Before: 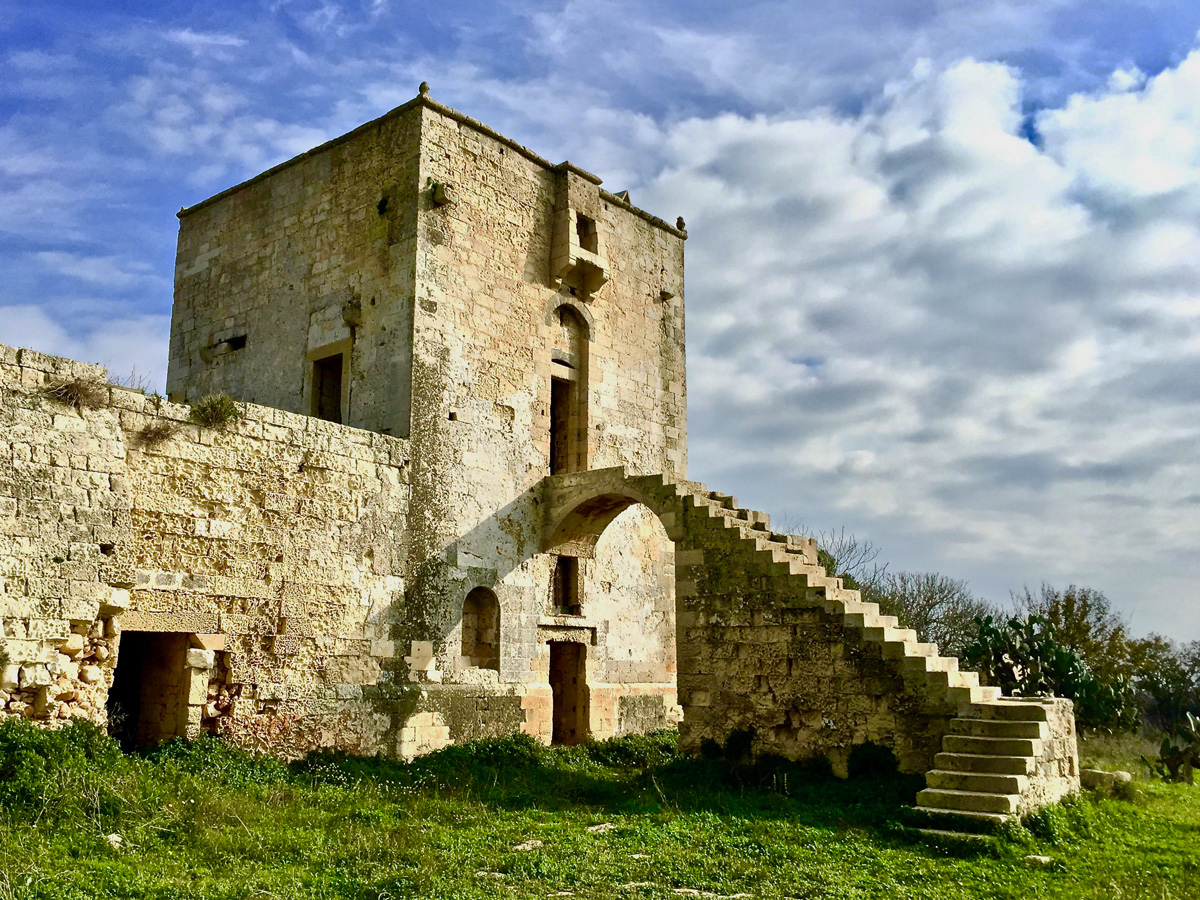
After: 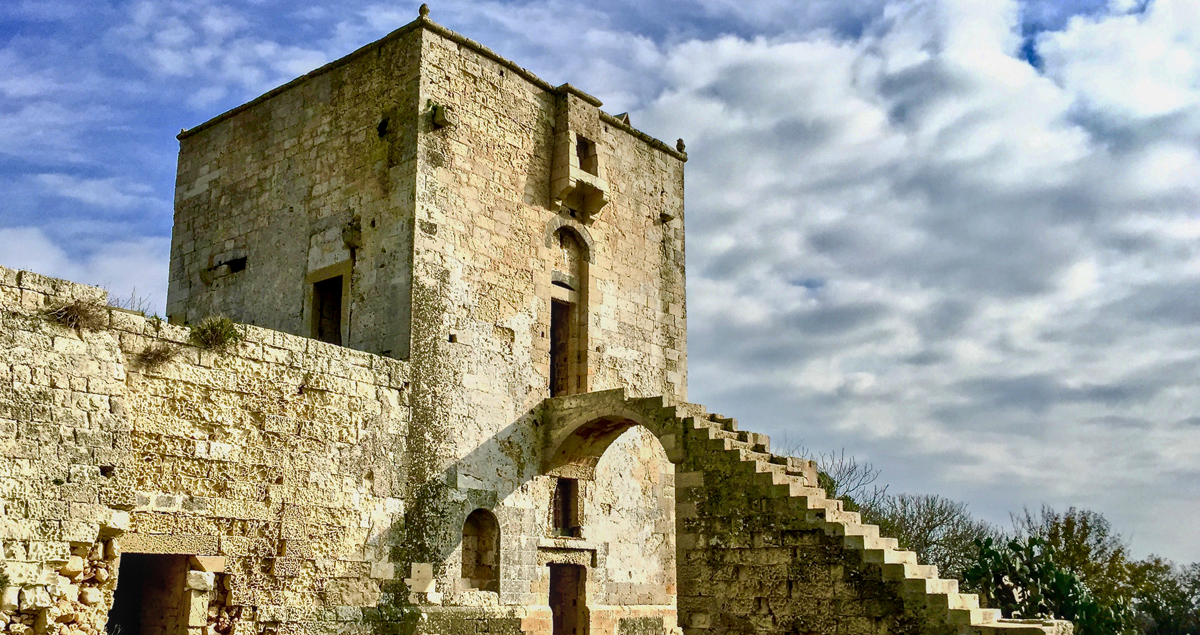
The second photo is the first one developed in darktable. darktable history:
crop and rotate: top 8.742%, bottom 20.639%
local contrast: on, module defaults
